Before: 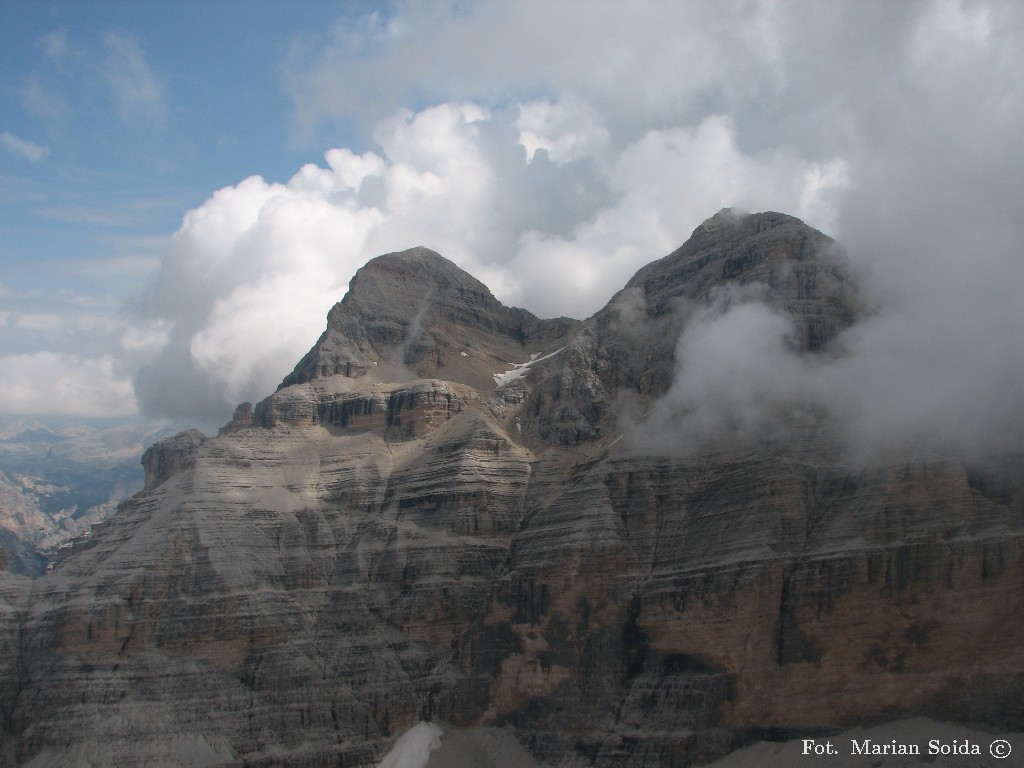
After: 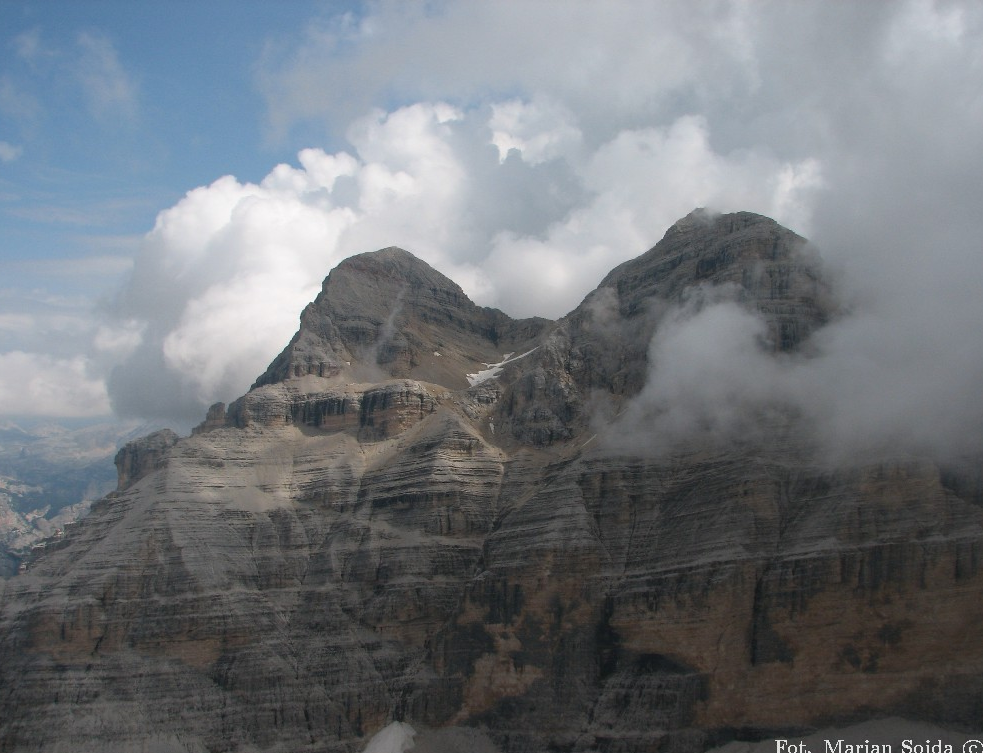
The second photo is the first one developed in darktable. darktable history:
crop and rotate: left 2.684%, right 1.279%, bottom 1.824%
